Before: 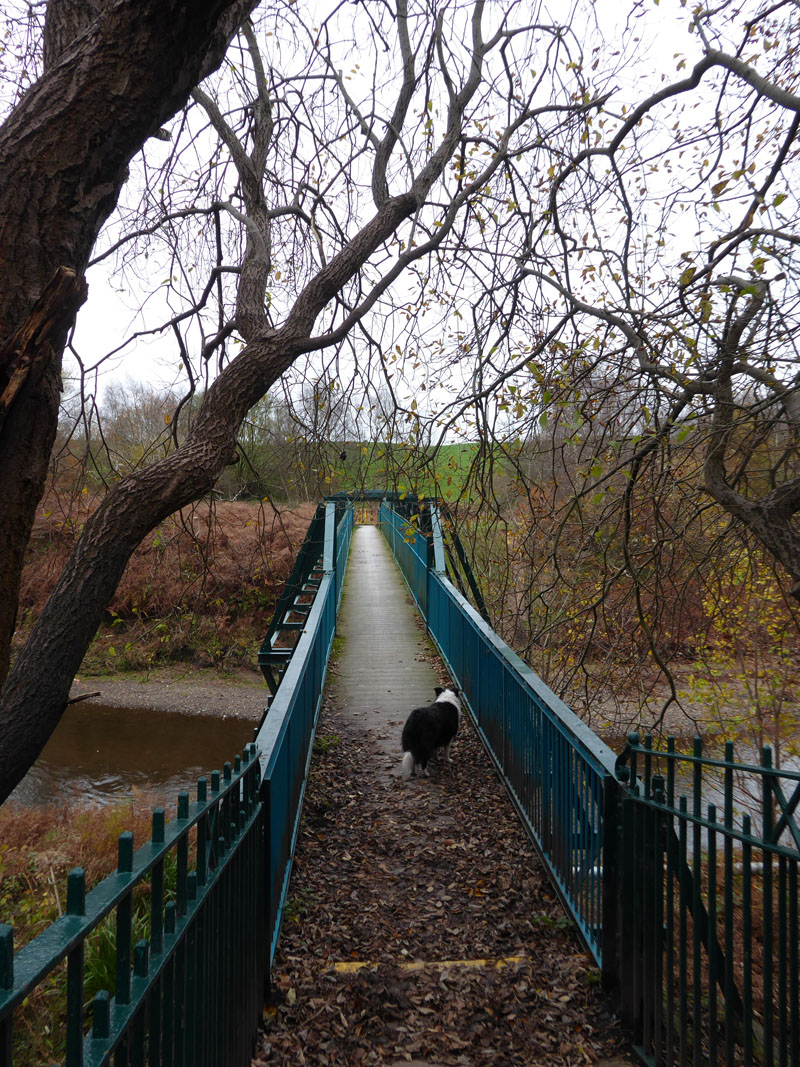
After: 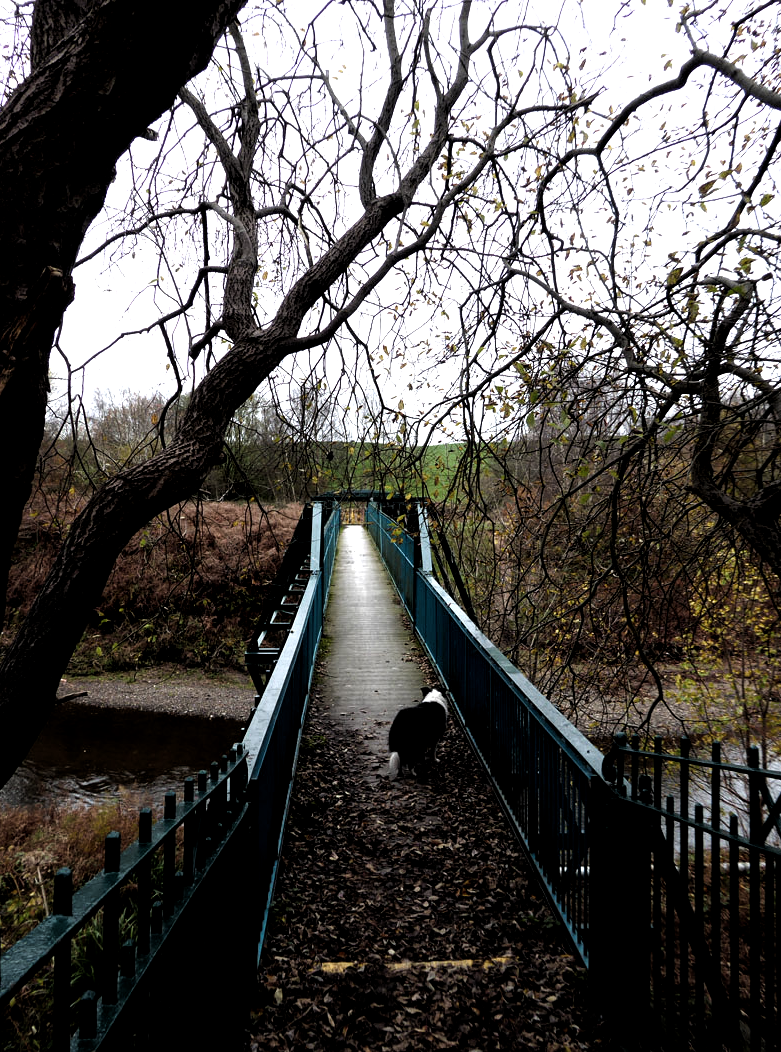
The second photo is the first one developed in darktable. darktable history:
crop and rotate: left 1.629%, right 0.643%, bottom 1.364%
local contrast: highlights 105%, shadows 102%, detail 119%, midtone range 0.2
filmic rgb: black relative exposure -8.29 EV, white relative exposure 2.22 EV, hardness 7.07, latitude 84.76%, contrast 1.711, highlights saturation mix -3.6%, shadows ↔ highlights balance -3.04%
color zones: curves: ch0 [(0.25, 0.5) (0.428, 0.473) (0.75, 0.5)]; ch1 [(0.243, 0.479) (0.398, 0.452) (0.75, 0.5)]
